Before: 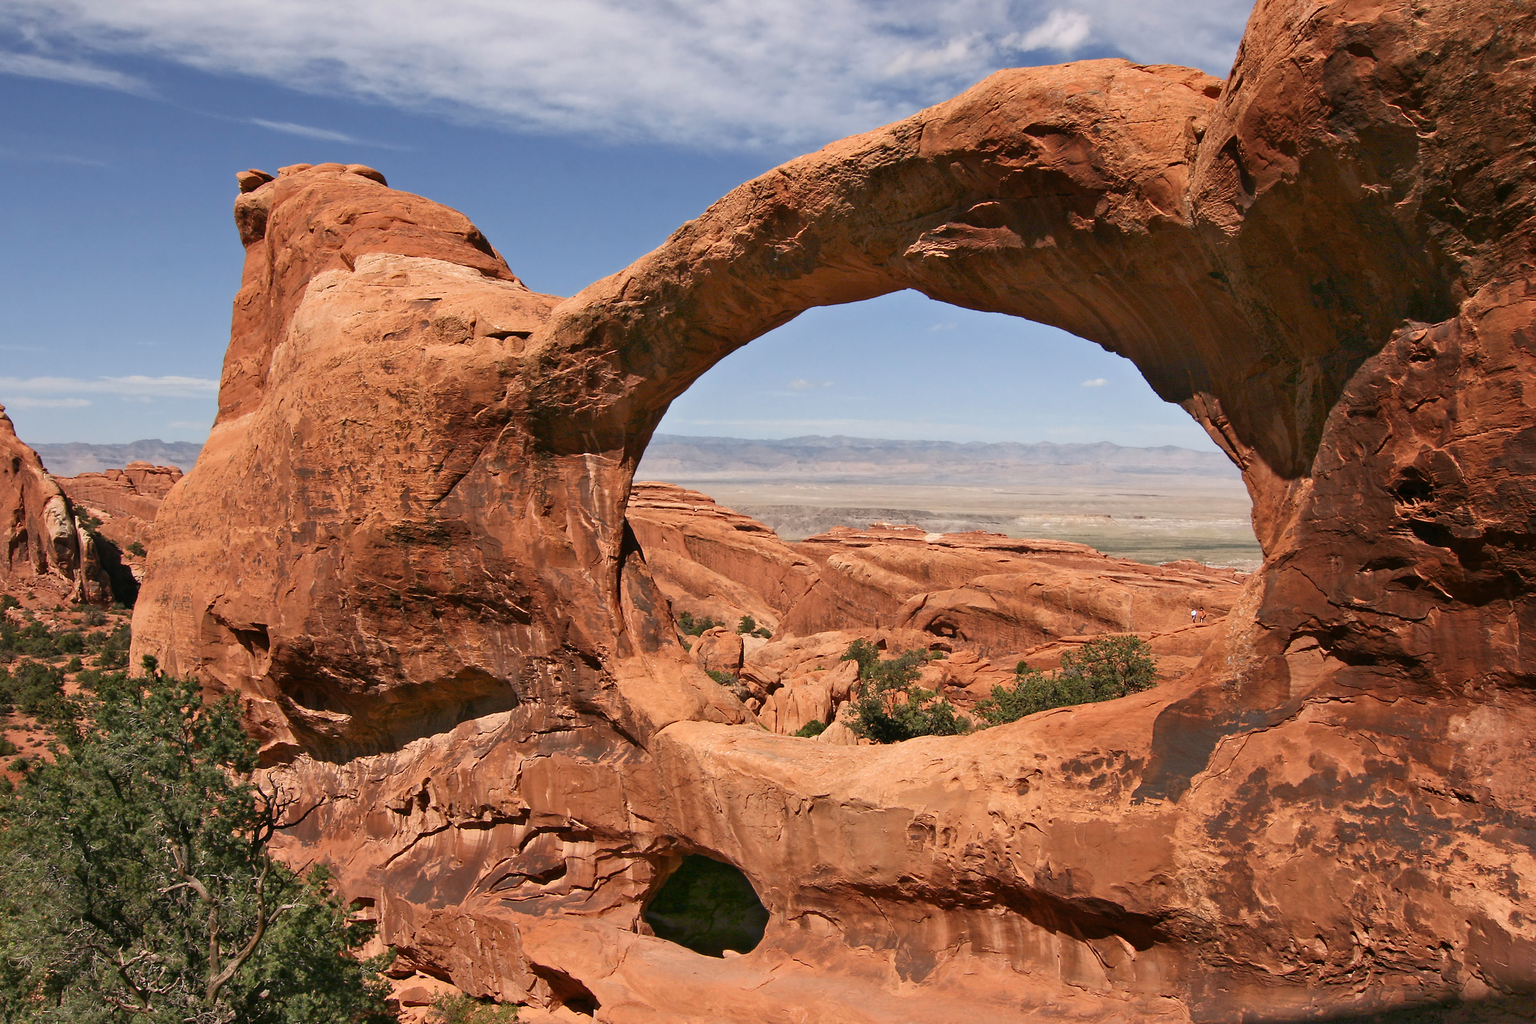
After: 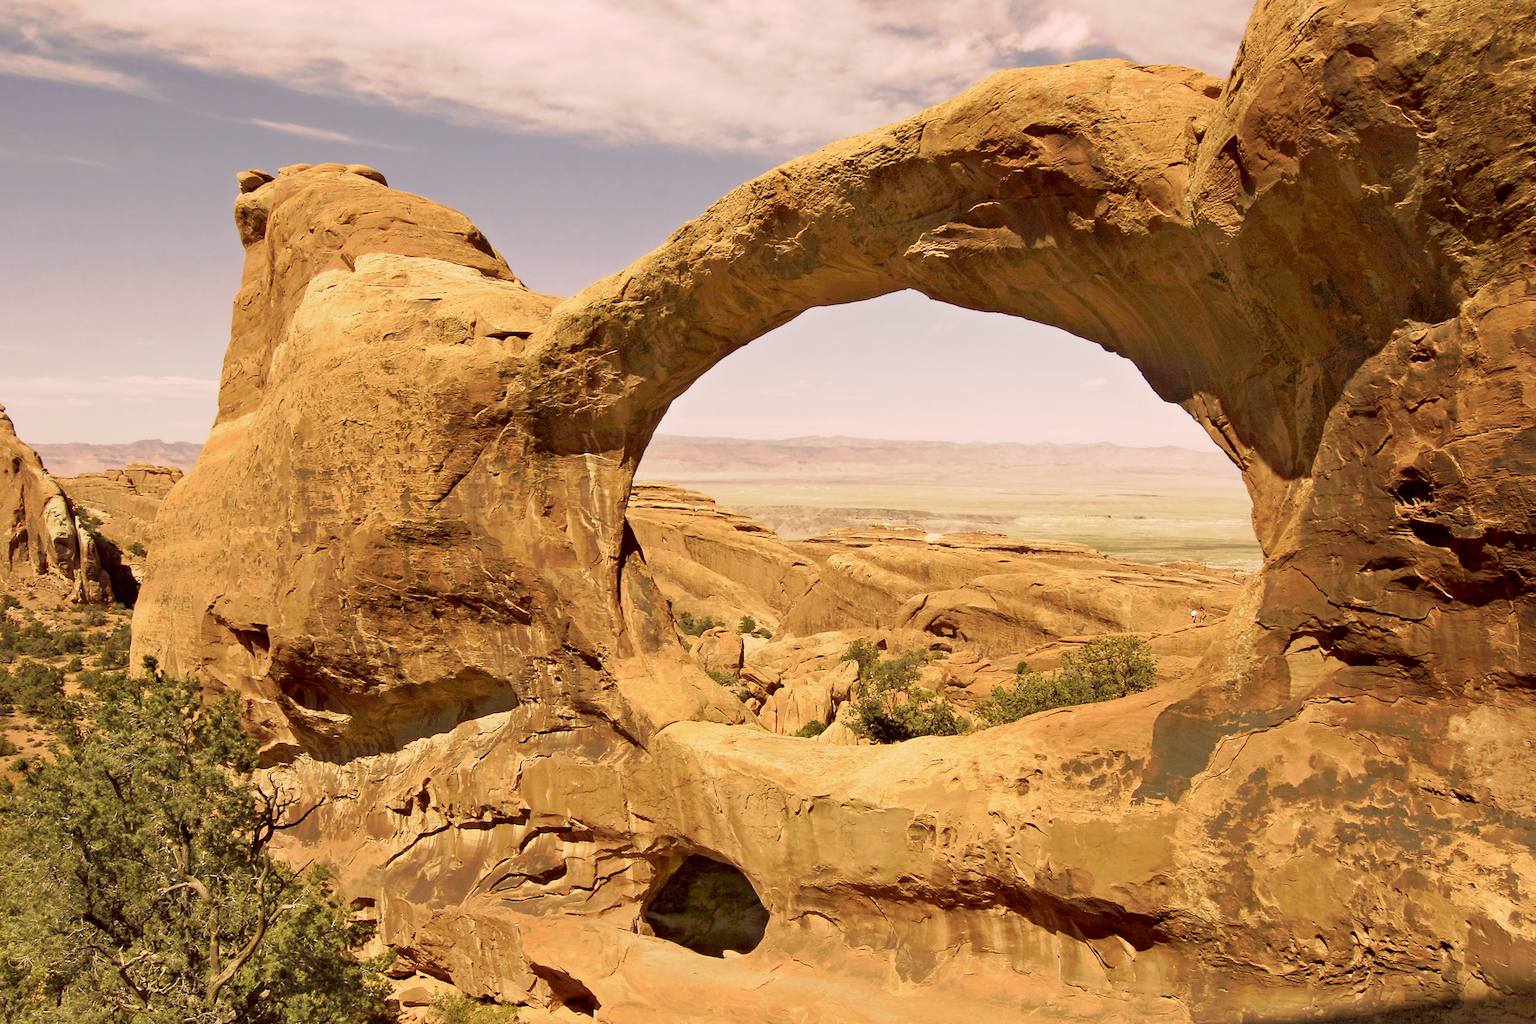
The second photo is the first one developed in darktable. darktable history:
tone curve: curves: ch0 [(0, 0) (0.003, 0.013) (0.011, 0.017) (0.025, 0.035) (0.044, 0.093) (0.069, 0.146) (0.1, 0.179) (0.136, 0.243) (0.177, 0.294) (0.224, 0.332) (0.277, 0.412) (0.335, 0.454) (0.399, 0.531) (0.468, 0.611) (0.543, 0.669) (0.623, 0.738) (0.709, 0.823) (0.801, 0.881) (0.898, 0.951) (1, 1)], preserve colors none
color look up table: target L [90.43, 95.19, 90.15, 86.6, 86.05, 84, 67.95, 69.65, 76.54, 64.82, 65.66, 52.72, 43.96, 35.68, 31.34, 5.072, 200.58, 91.72, 86.9, 67.7, 72.75, 68.03, 68.57, 55.62, 51.37, 43.41, 44.61, 34.43, 32.69, 27.22, 11.74, 83.2, 71.47, 68.65, 57.66, 49.01, 49.41, 40.02, 42.22, 26.01, 20.54, 17.67, 8.642, 96.38, 86.54, 81.7, 53.94, 38.52, 11.45], target a [-5.339, -25.67, -8.35, -13.82, -30.43, -50.8, -40.53, -5.611, -2.967, -32.51, -14.39, -34.72, -1.06, -37.25, -22.33, -4.114, 0, 10.53, -4.067, 28.1, 12.83, 10.15, 33.06, 50.05, 54.78, 26.81, 9.741, 58.1, 11.06, 32.24, 31.36, 22.18, 19.53, 13.72, 69.12, 84.63, 44.12, 19.65, 21.14, 56.81, 44.03, 19.39, 16.85, -25.82, 6.256, -34.86, -11, -9.95, -0.125], target b [32.24, 82.84, 37.24, 105.74, 93.54, 36.85, 36.72, 80.41, 27.22, 73.06, 49.34, 21.64, 53.98, 41.97, 34.85, 5.969, 0, 6.055, 67.03, 55.21, 83.18, 46.24, 22.99, 27.03, 65.68, 54.67, 33.53, 38.4, 42.17, 23.67, 15.85, -11.96, 14.07, -37.16, -19.82, -65.16, 5.163, -81.64, 10.64, -55.81, -5.984, -45.07, -3.847, 10.05, -5.174, -29.22, -48.11, -8.202, -0.812], num patches 49
